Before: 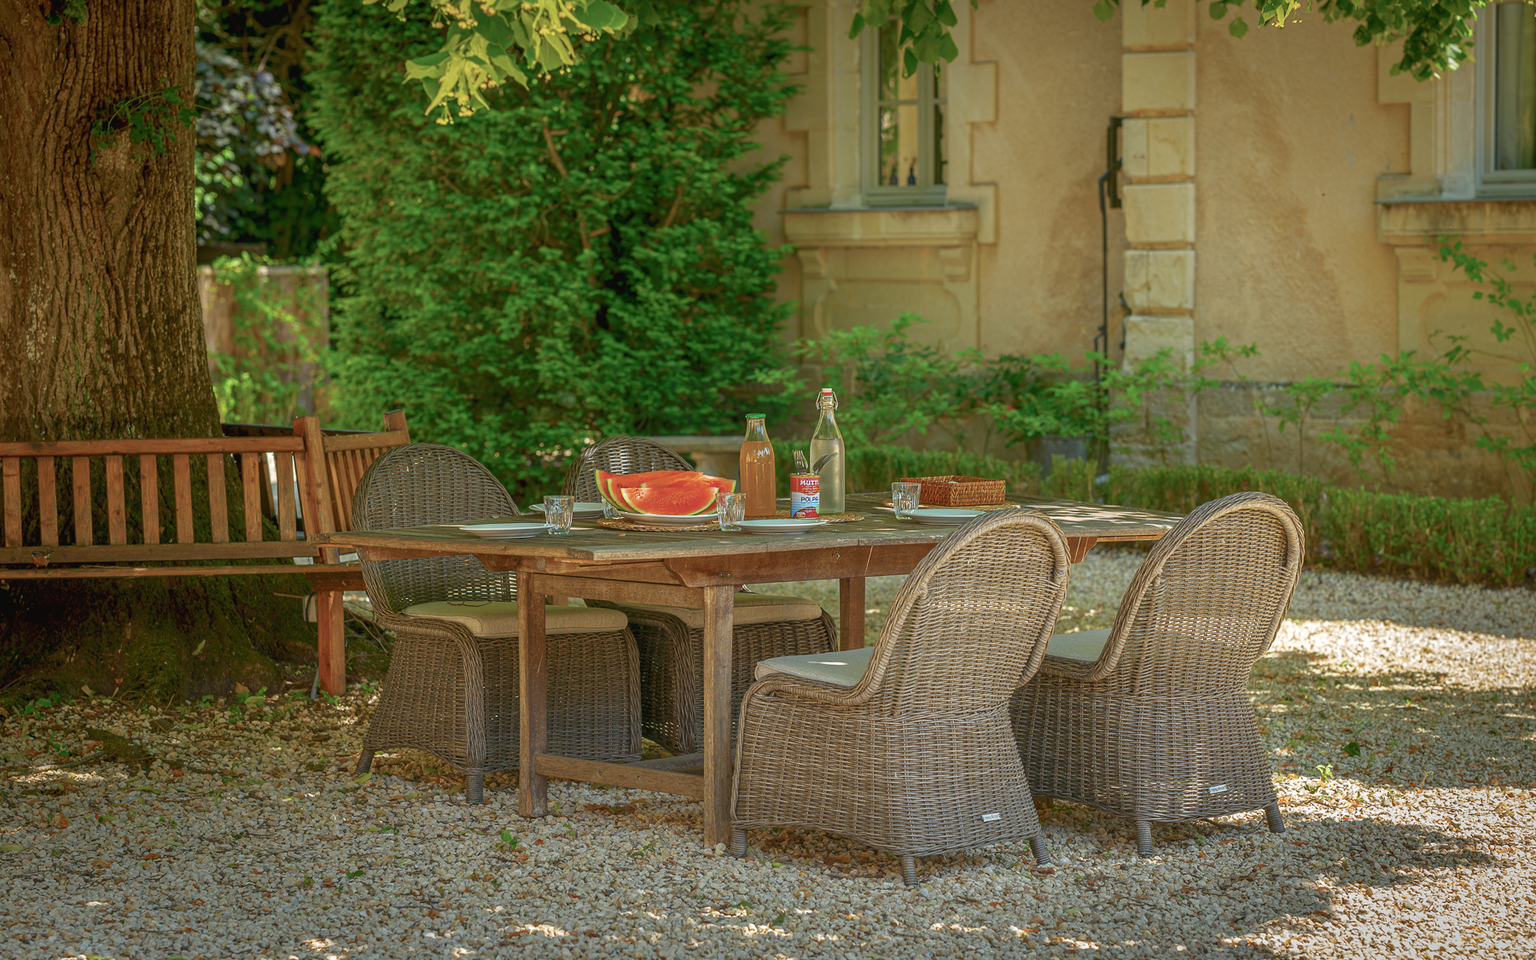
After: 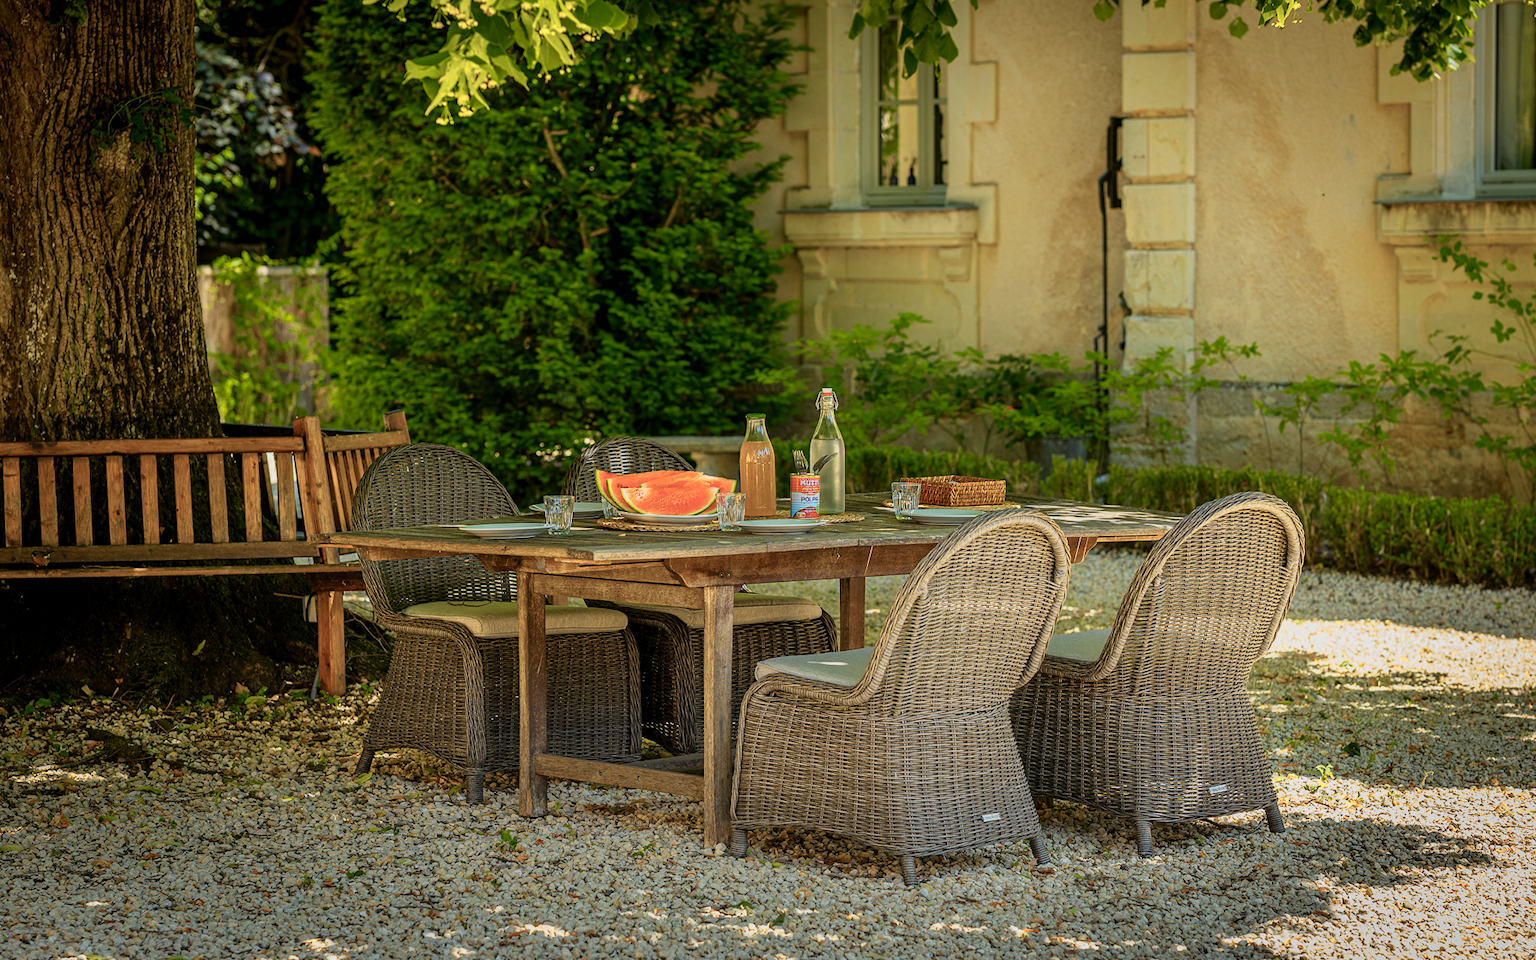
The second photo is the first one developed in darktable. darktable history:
filmic rgb: black relative exposure -5.04 EV, white relative exposure 3.97 EV, threshold 2.95 EV, hardness 2.9, contrast 1.3, highlights saturation mix -30.36%, enable highlight reconstruction true
color zones: curves: ch0 [(0.099, 0.624) (0.257, 0.596) (0.384, 0.376) (0.529, 0.492) (0.697, 0.564) (0.768, 0.532) (0.908, 0.644)]; ch1 [(0.112, 0.564) (0.254, 0.612) (0.432, 0.676) (0.592, 0.456) (0.743, 0.684) (0.888, 0.536)]; ch2 [(0.25, 0.5) (0.469, 0.36) (0.75, 0.5)]
